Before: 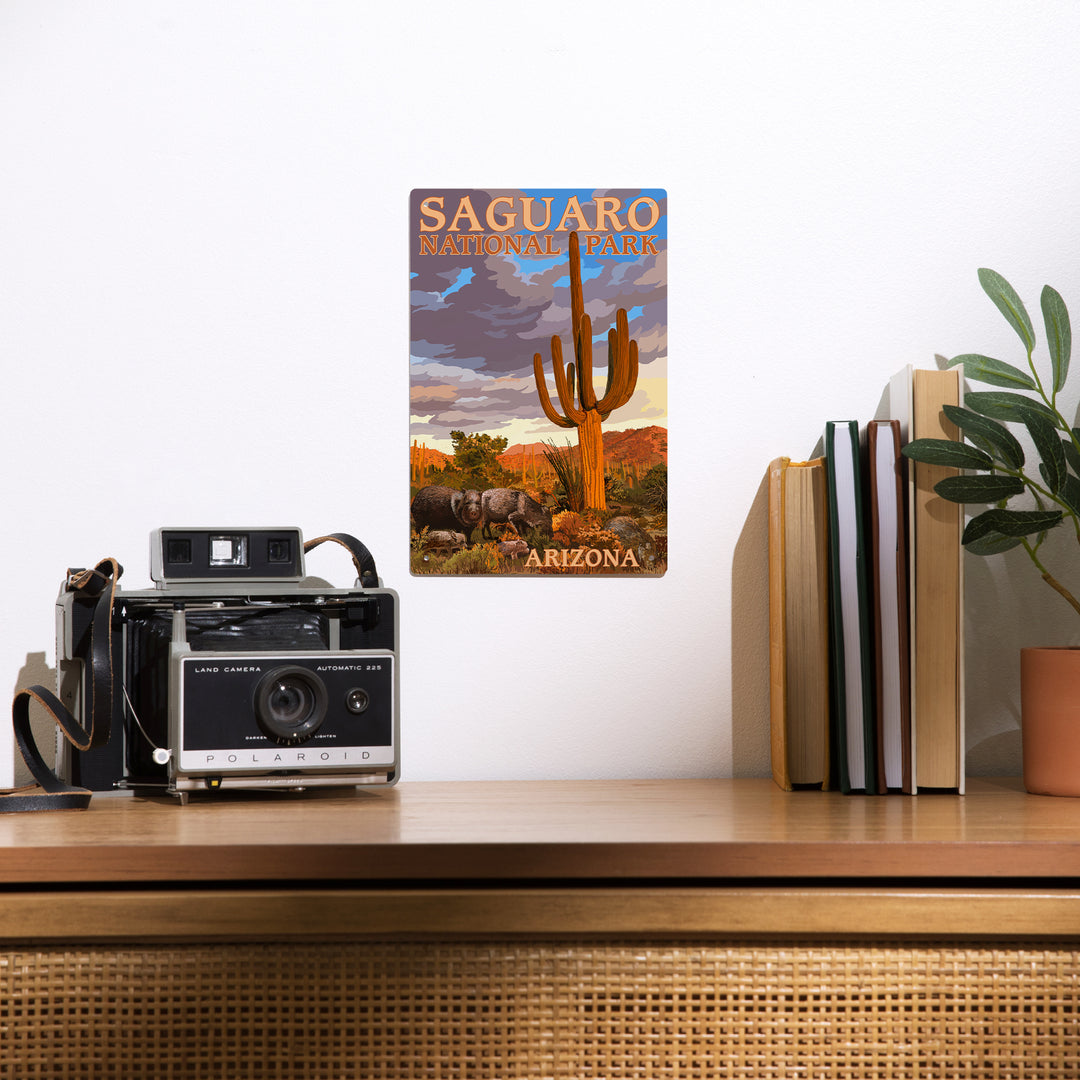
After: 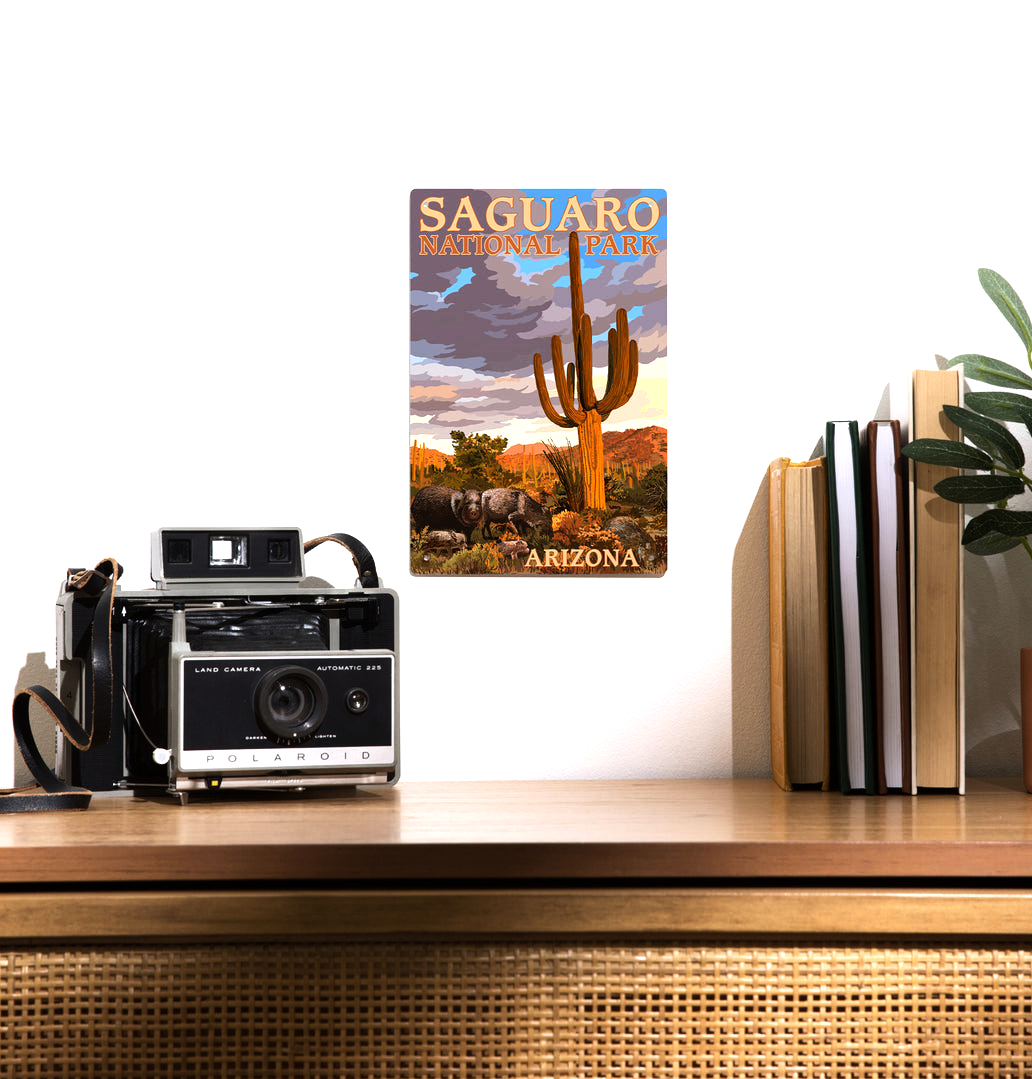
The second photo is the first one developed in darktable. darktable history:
crop: right 4.423%, bottom 0.03%
tone equalizer: -8 EV -0.719 EV, -7 EV -0.7 EV, -6 EV -0.583 EV, -5 EV -0.368 EV, -3 EV 0.378 EV, -2 EV 0.6 EV, -1 EV 0.698 EV, +0 EV 0.745 EV, edges refinement/feathering 500, mask exposure compensation -1.57 EV, preserve details no
